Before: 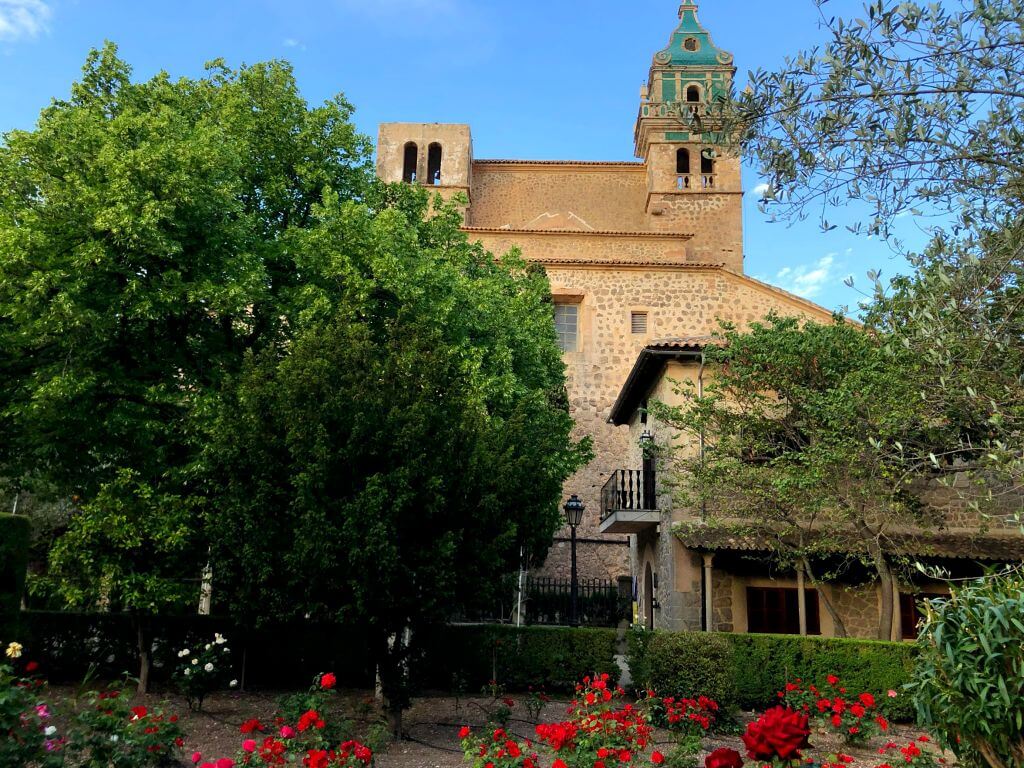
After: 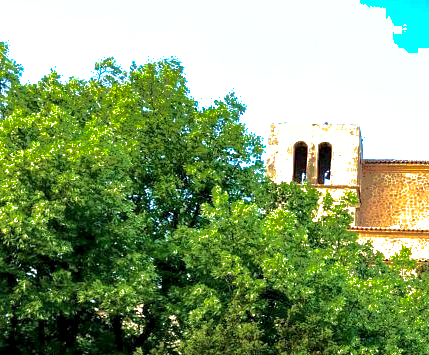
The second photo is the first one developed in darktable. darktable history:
exposure: black level correction 0, exposure 1.3 EV, compensate highlight preservation false
crop and rotate: left 10.817%, top 0.062%, right 47.194%, bottom 53.626%
local contrast: highlights 123%, shadows 126%, detail 140%, midtone range 0.254
shadows and highlights: shadows 25, highlights -70
contrast brightness saturation: saturation -0.05
velvia: on, module defaults
